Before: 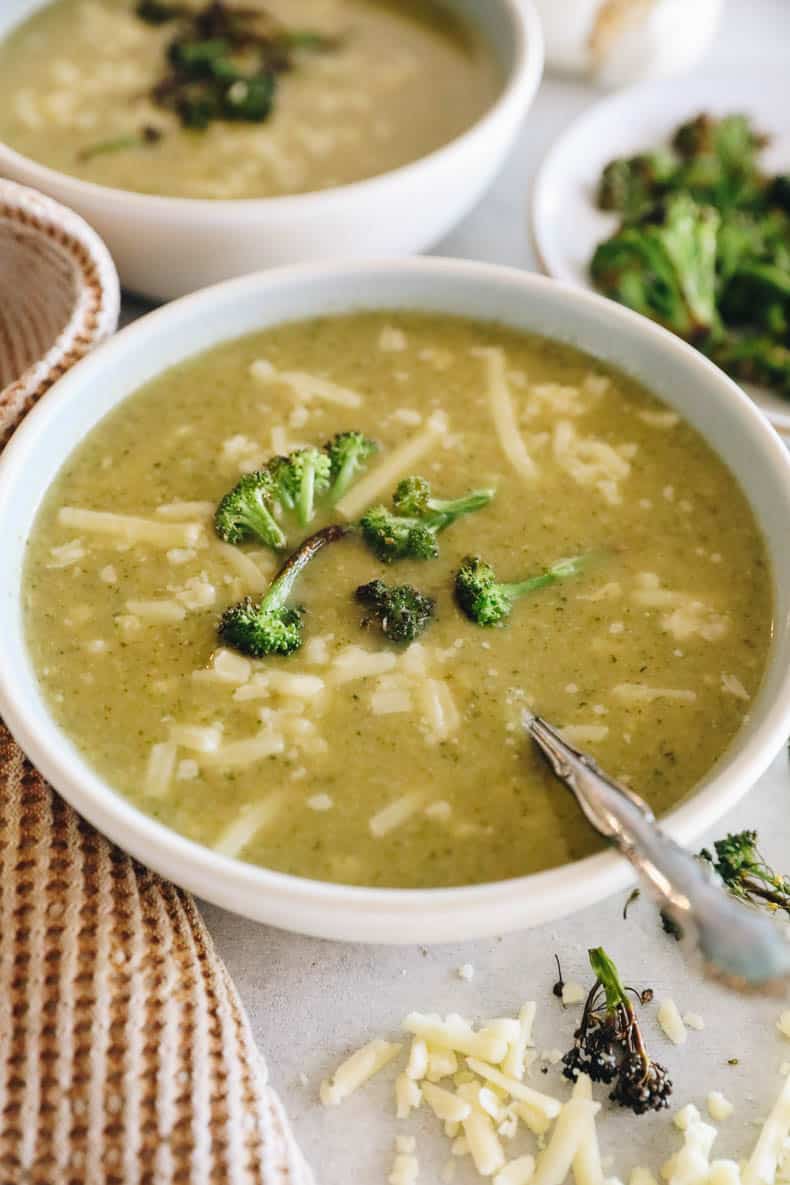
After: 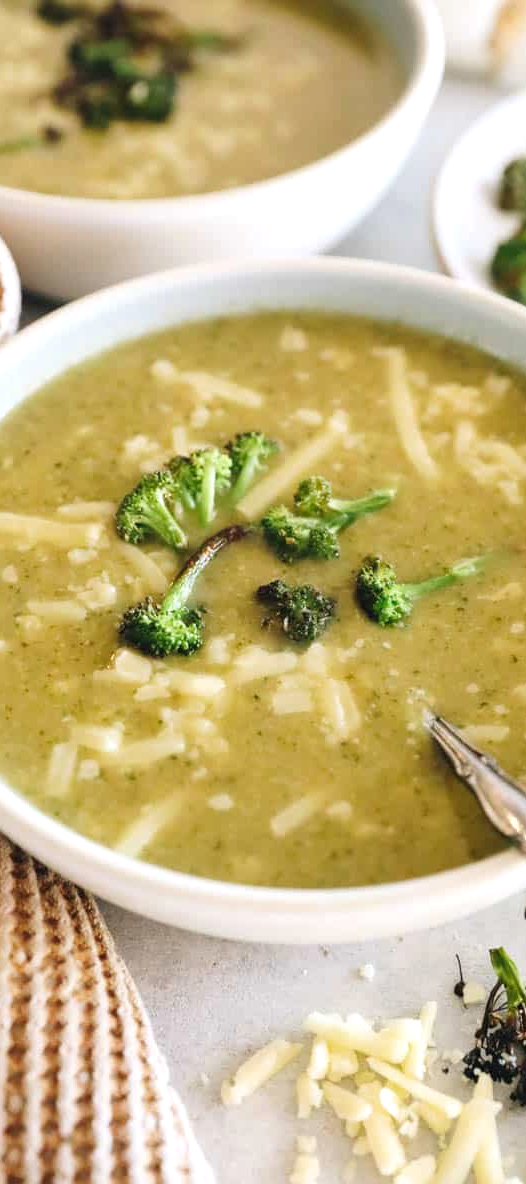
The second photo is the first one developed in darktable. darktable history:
exposure: exposure 0.29 EV, compensate highlight preservation false
crop and rotate: left 12.648%, right 20.685%
